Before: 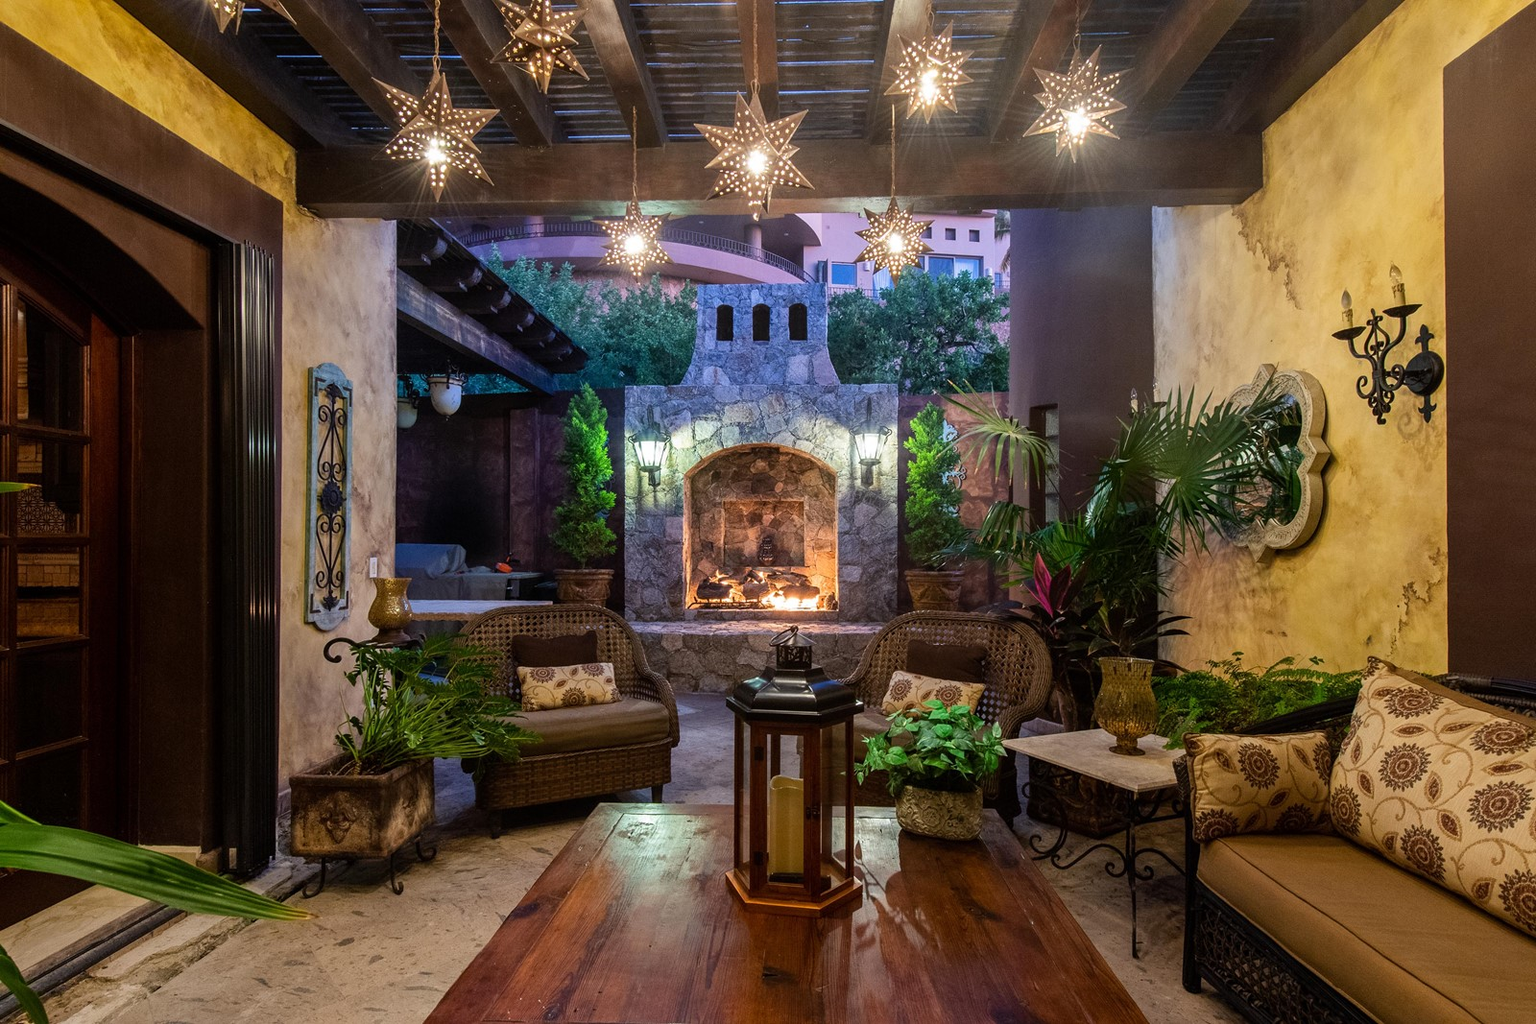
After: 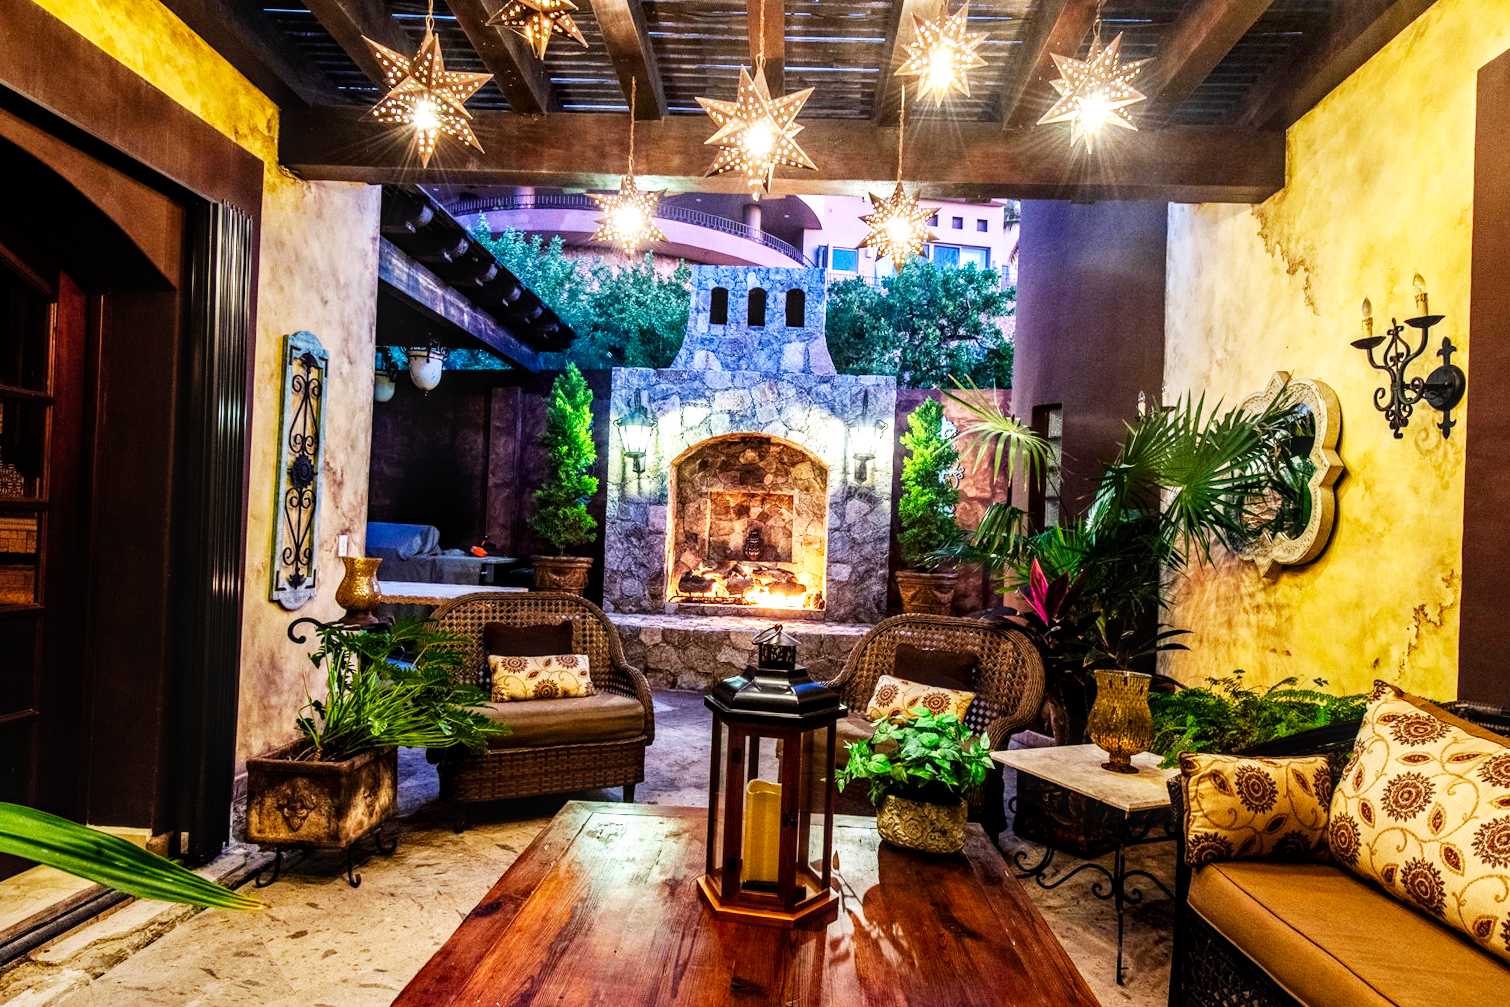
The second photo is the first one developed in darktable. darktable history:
haze removal: compatibility mode true, adaptive false
crop and rotate: angle -2.29°
base curve: curves: ch0 [(0, 0) (0.007, 0.004) (0.027, 0.03) (0.046, 0.07) (0.207, 0.54) (0.442, 0.872) (0.673, 0.972) (1, 1)], preserve colors none
local contrast: detail 130%
